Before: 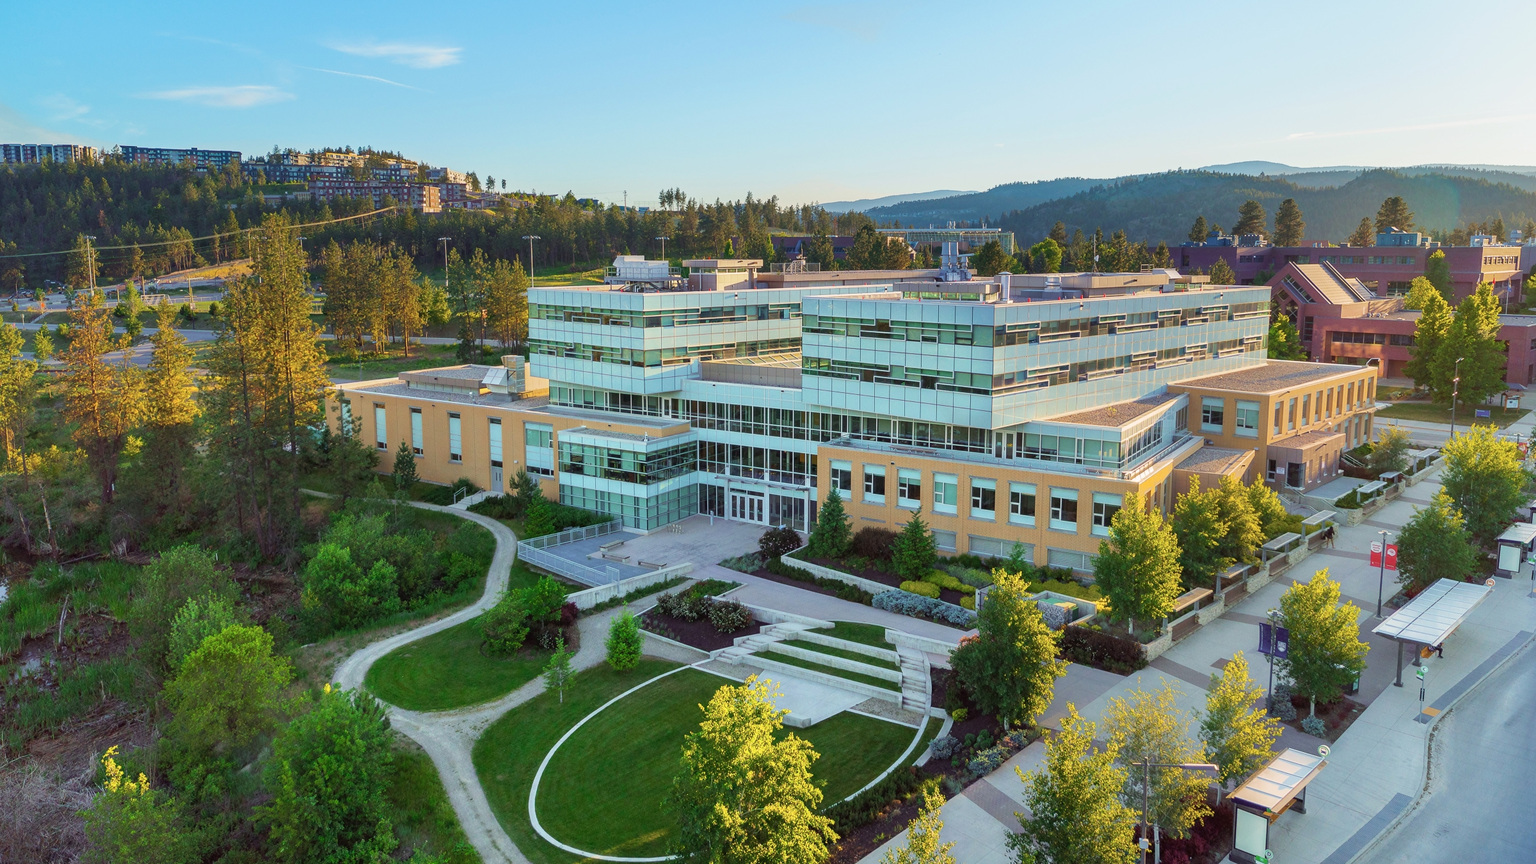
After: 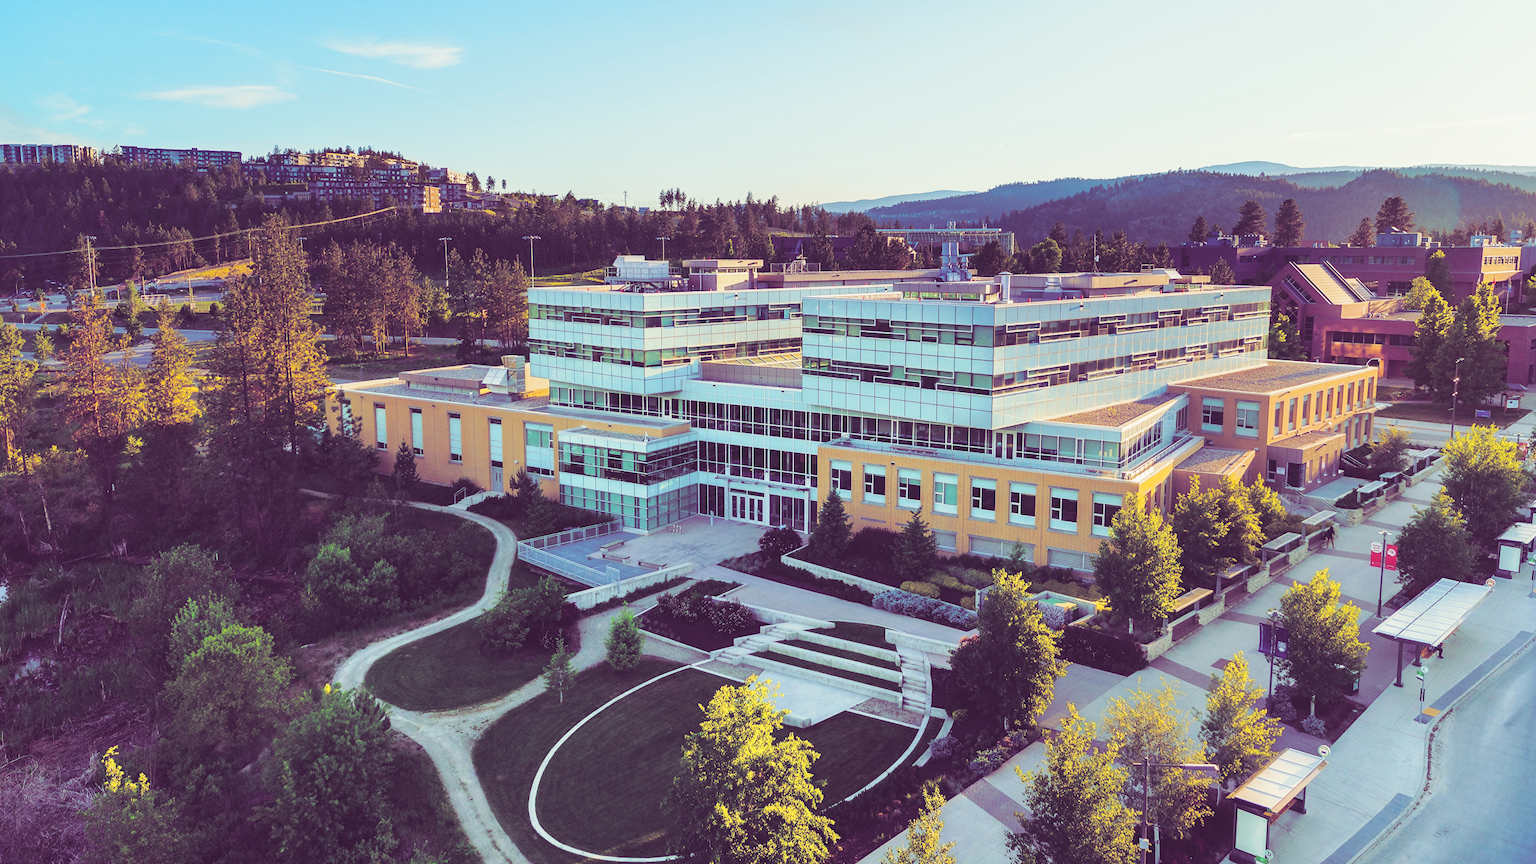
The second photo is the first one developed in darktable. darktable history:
tone curve: curves: ch0 [(0, 0) (0.003, 0.169) (0.011, 0.173) (0.025, 0.177) (0.044, 0.184) (0.069, 0.191) (0.1, 0.199) (0.136, 0.206) (0.177, 0.221) (0.224, 0.248) (0.277, 0.284) (0.335, 0.344) (0.399, 0.413) (0.468, 0.497) (0.543, 0.594) (0.623, 0.691) (0.709, 0.779) (0.801, 0.868) (0.898, 0.931) (1, 1)], preserve colors none
split-toning: shadows › hue 277.2°, shadows › saturation 0.74
